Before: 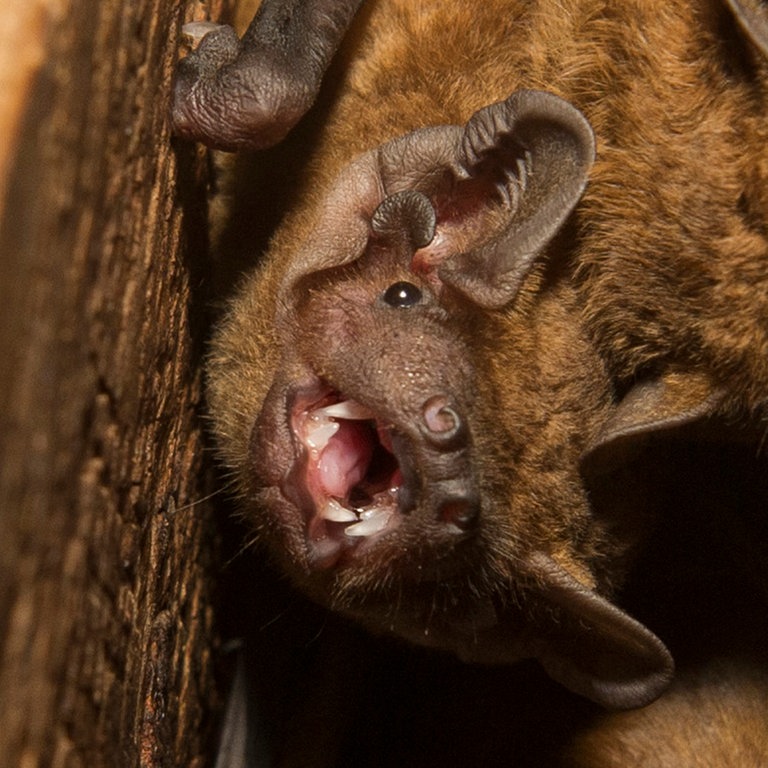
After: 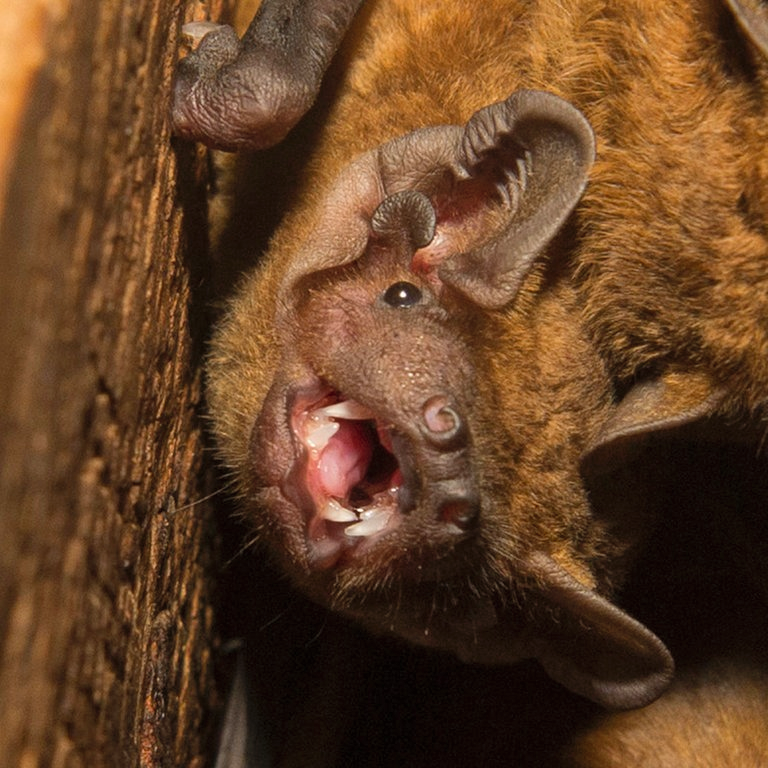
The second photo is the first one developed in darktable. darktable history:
contrast brightness saturation: brightness 0.093, saturation 0.194
